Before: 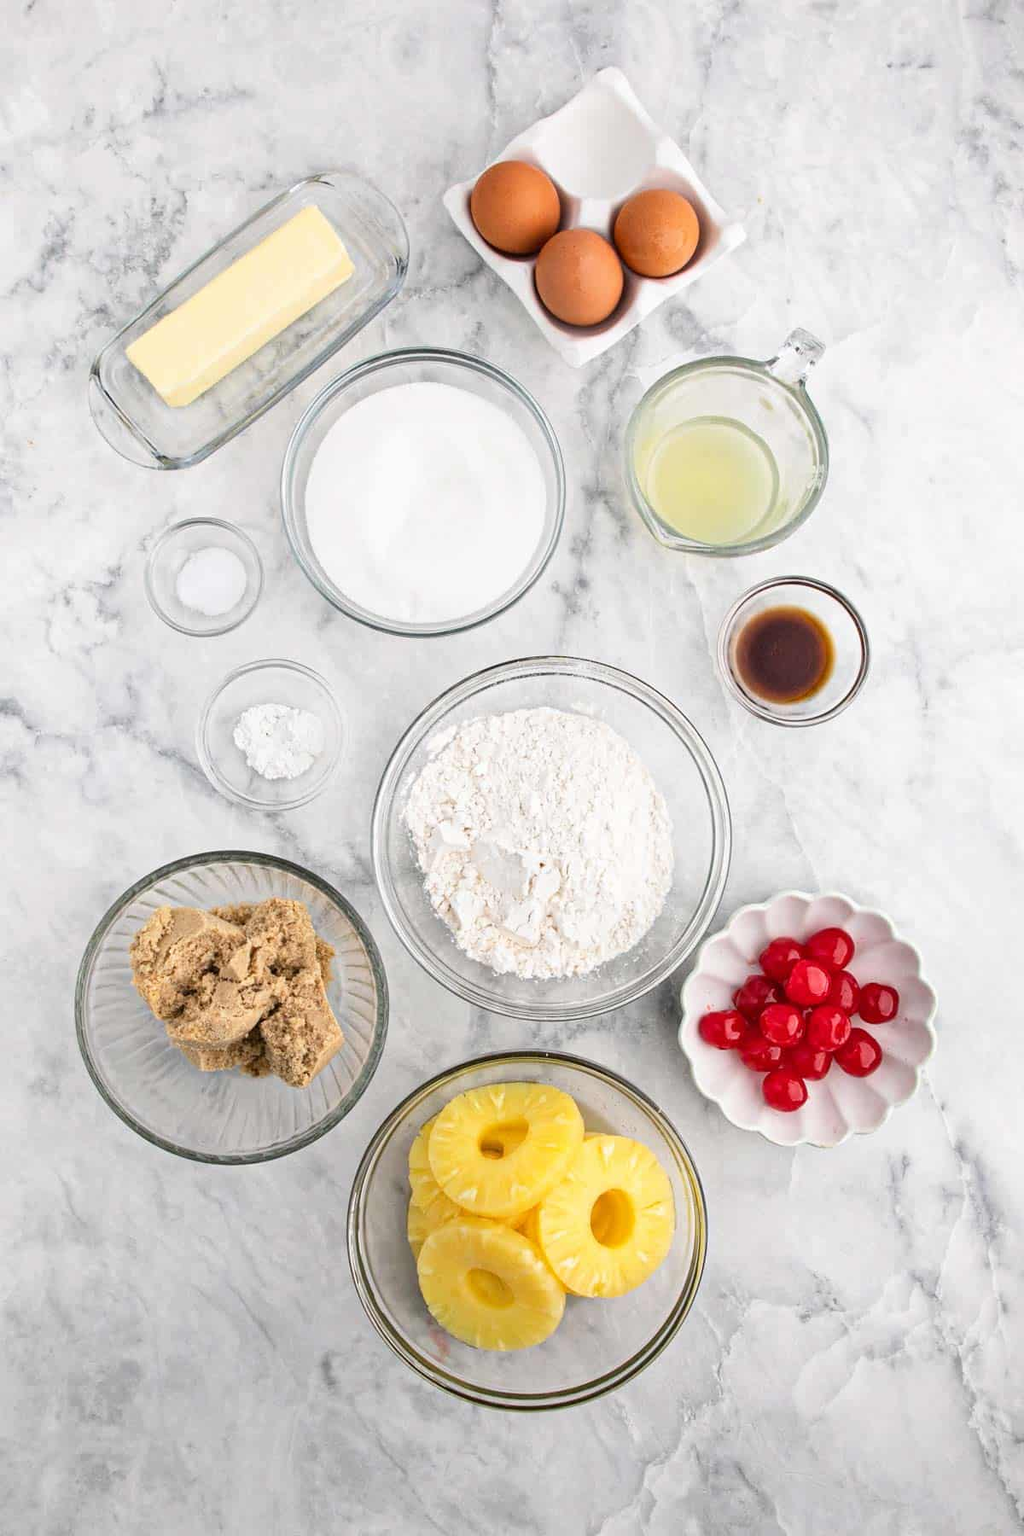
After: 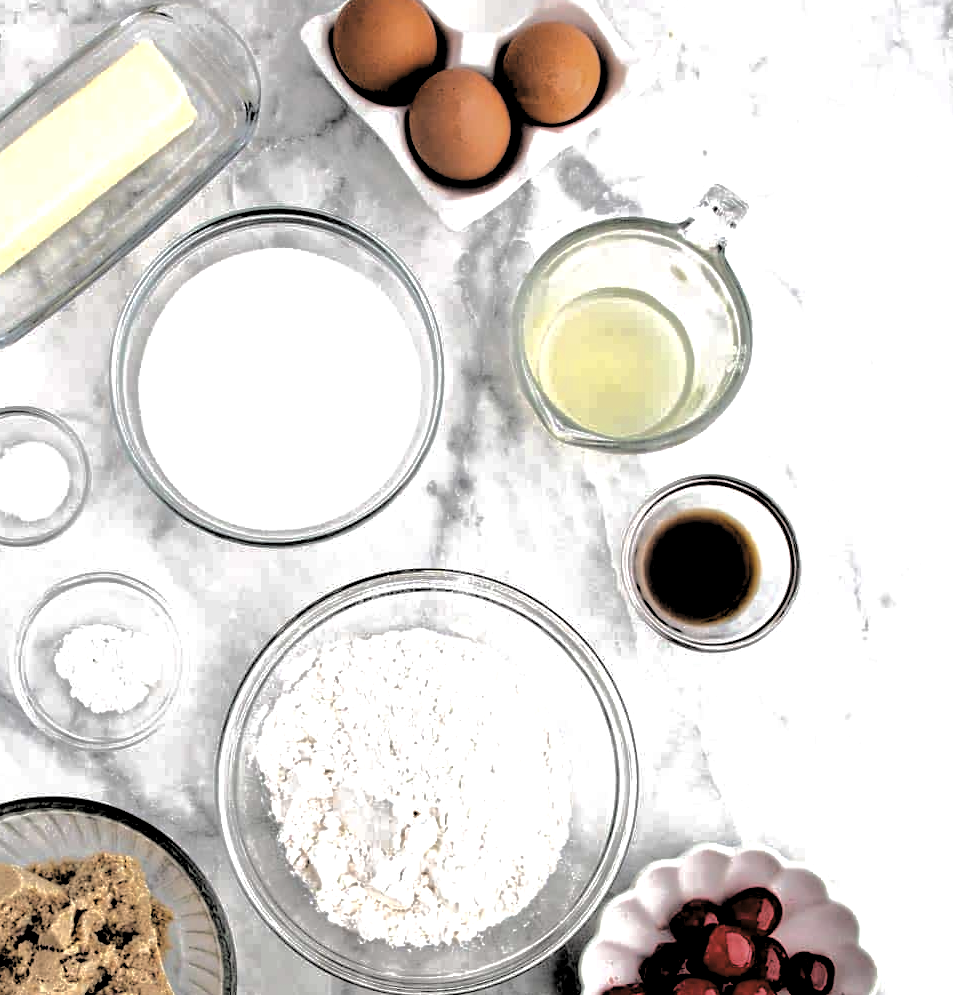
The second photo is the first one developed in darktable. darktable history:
levels: black 8.58%, levels [0.514, 0.759, 1]
tone curve: curves: ch0 [(0, 0) (0.003, 0.219) (0.011, 0.219) (0.025, 0.223) (0.044, 0.226) (0.069, 0.232) (0.1, 0.24) (0.136, 0.245) (0.177, 0.257) (0.224, 0.281) (0.277, 0.324) (0.335, 0.392) (0.399, 0.484) (0.468, 0.585) (0.543, 0.672) (0.623, 0.741) (0.709, 0.788) (0.801, 0.835) (0.898, 0.878) (1, 1)], color space Lab, independent channels, preserve colors none
exposure: exposure 0.372 EV, compensate highlight preservation false
crop: left 18.283%, top 11.12%, right 2.263%, bottom 33.602%
